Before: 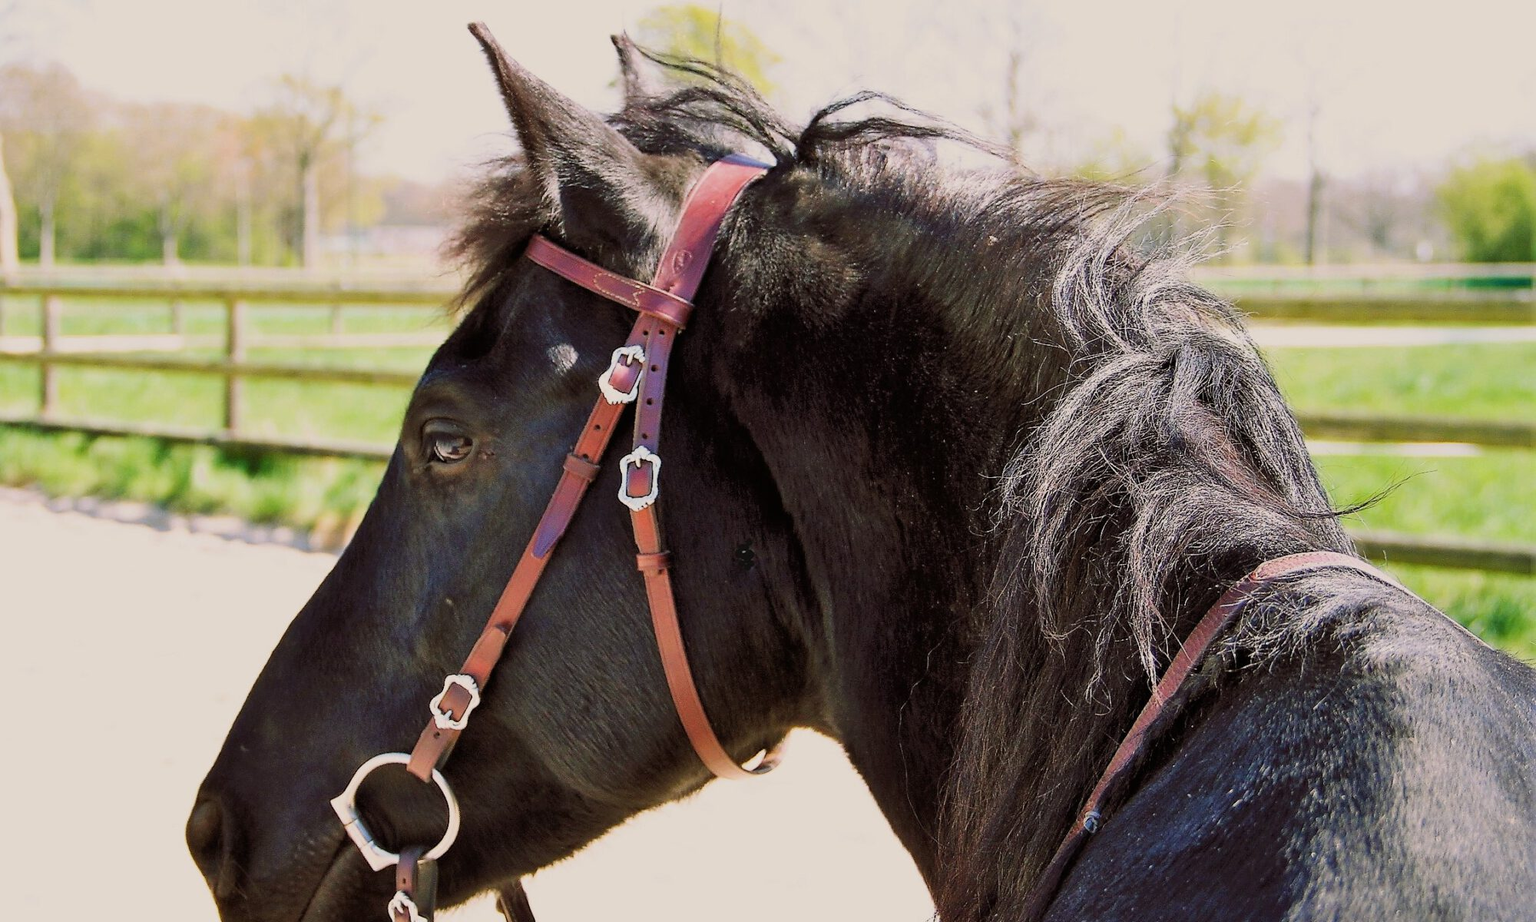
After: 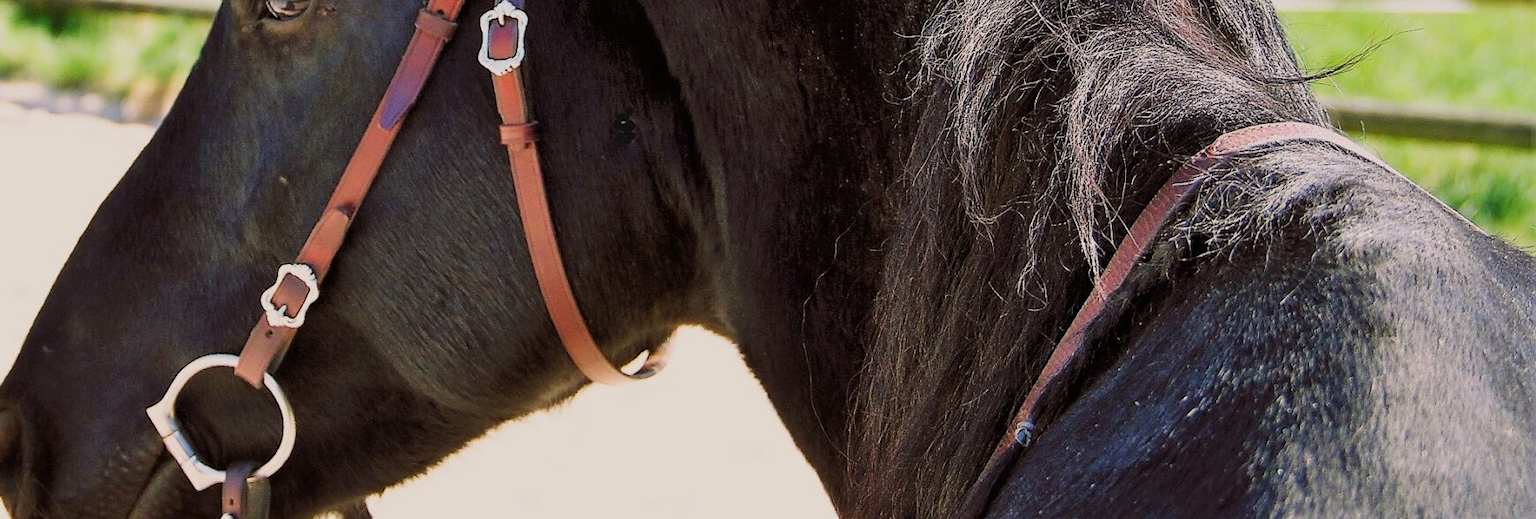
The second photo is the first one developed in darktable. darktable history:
crop and rotate: left 13.276%, top 48.357%, bottom 2.788%
